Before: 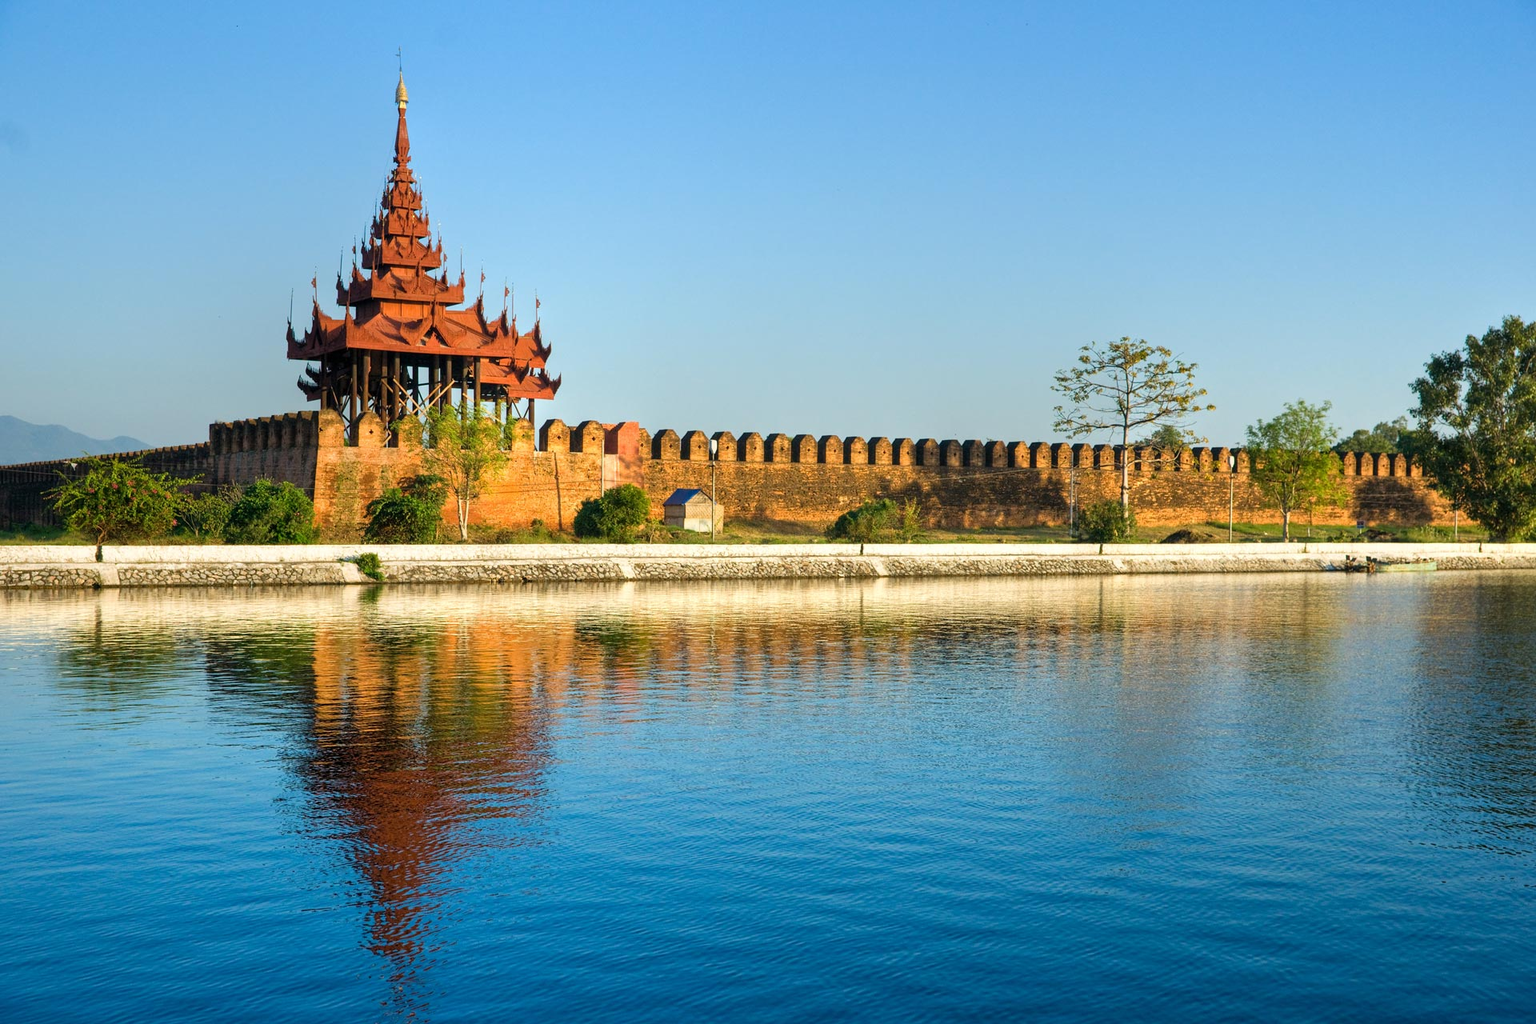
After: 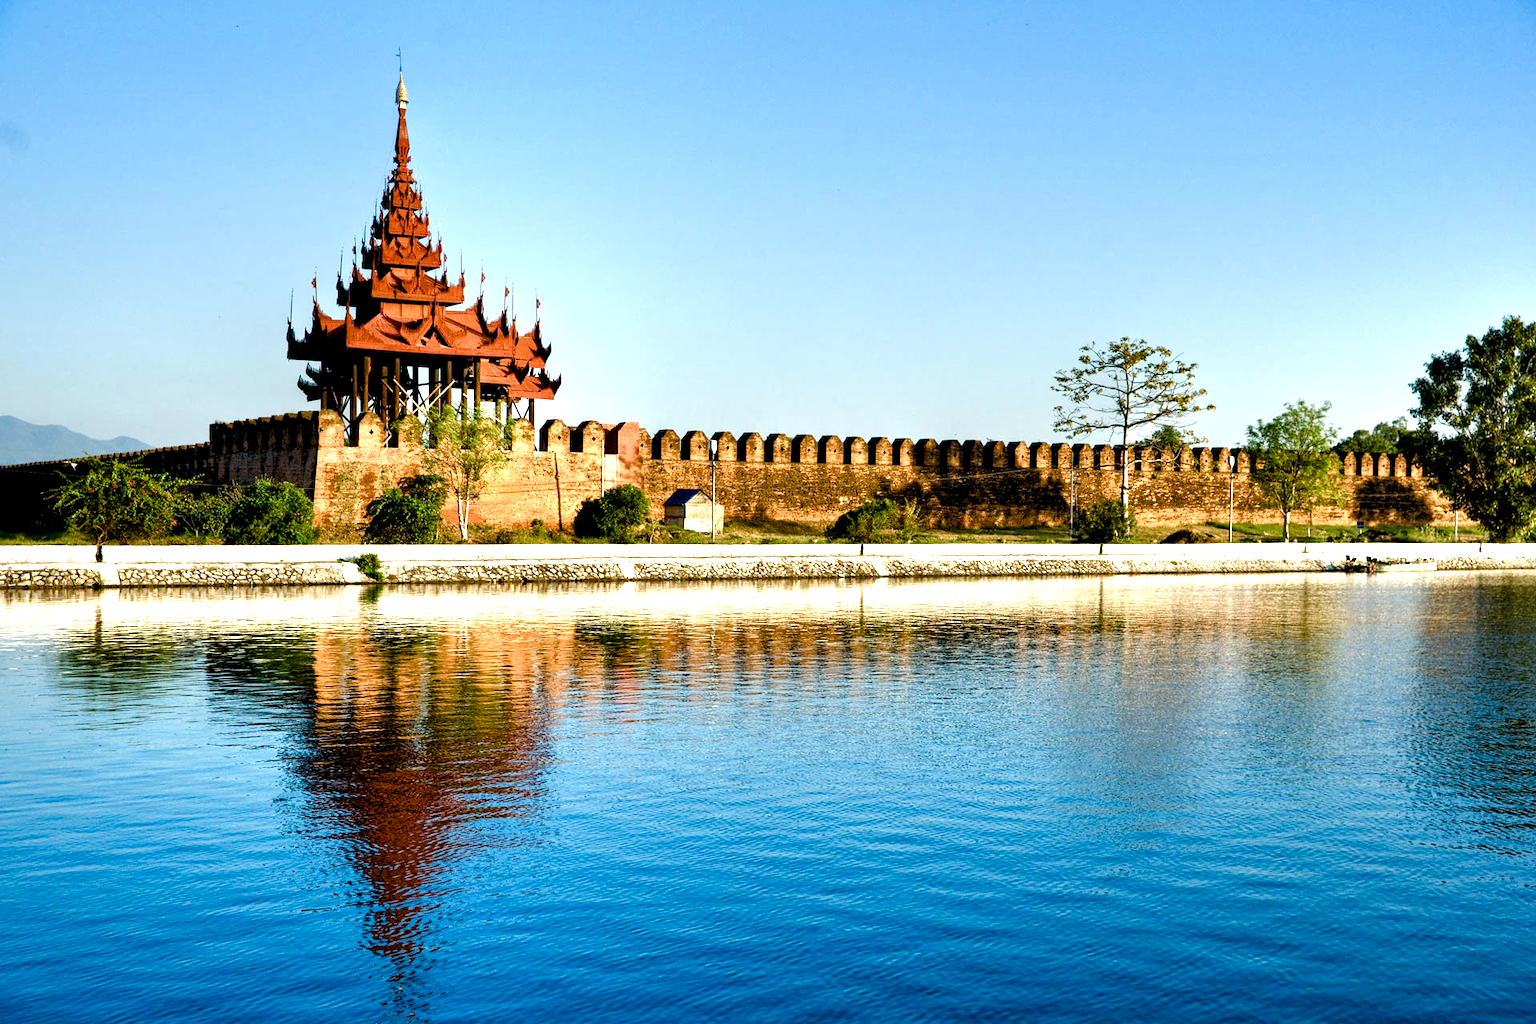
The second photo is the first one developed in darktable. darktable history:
contrast equalizer: octaves 7, y [[0.609, 0.611, 0.615, 0.613, 0.607, 0.603], [0.504, 0.498, 0.496, 0.499, 0.506, 0.516], [0 ×6], [0 ×6], [0 ×6]]
color balance rgb: perceptual saturation grading › global saturation 20%, perceptual saturation grading › highlights -50%, perceptual saturation grading › shadows 30%, perceptual brilliance grading › global brilliance 10%, perceptual brilliance grading › shadows 15%
